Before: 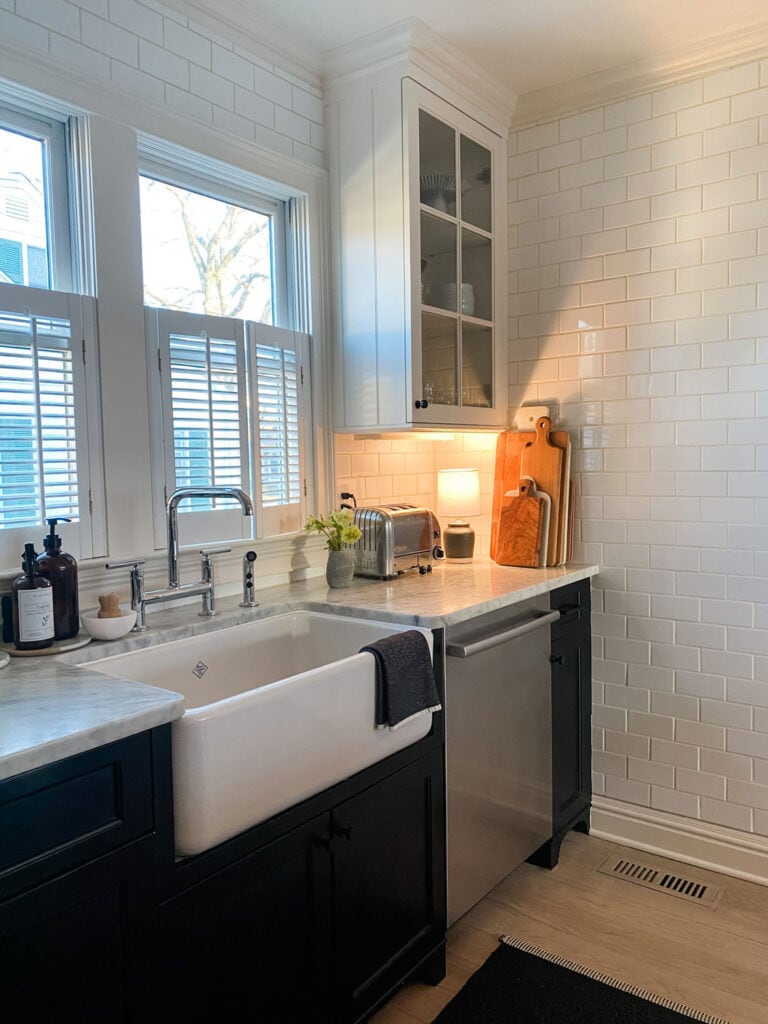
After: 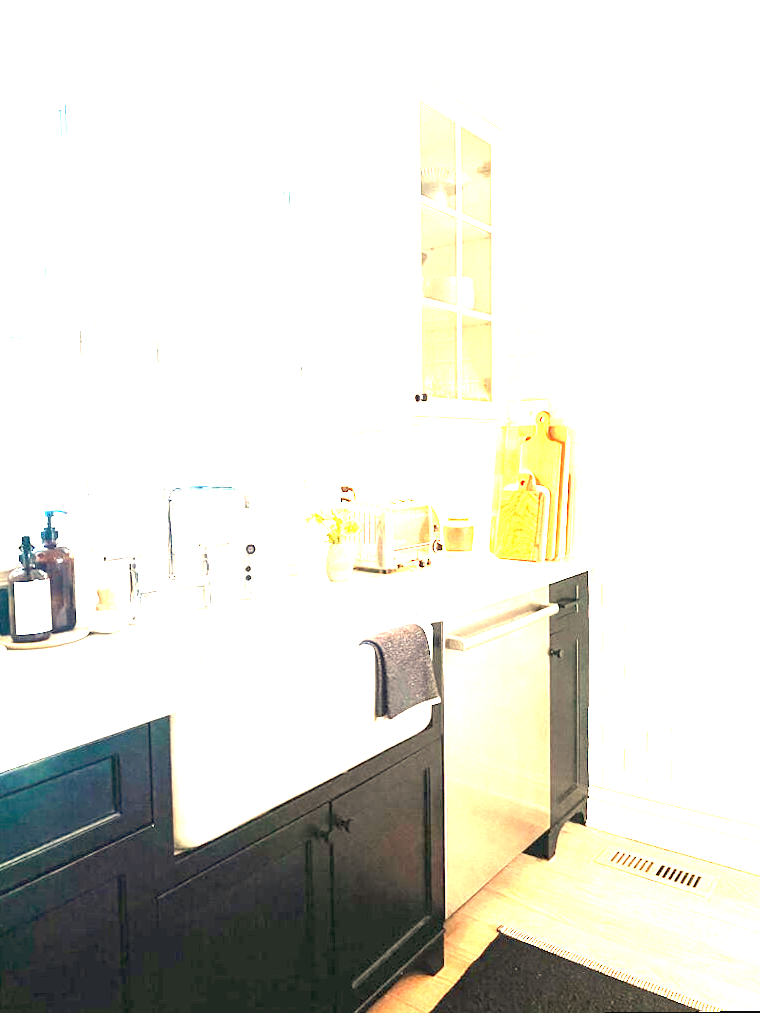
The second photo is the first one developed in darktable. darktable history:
white balance: red 1.138, green 0.996, blue 0.812
rotate and perspective: rotation 0.174°, lens shift (vertical) 0.013, lens shift (horizontal) 0.019, shear 0.001, automatic cropping original format, crop left 0.007, crop right 0.991, crop top 0.016, crop bottom 0.997
exposure: black level correction 0, exposure 4 EV, compensate exposure bias true, compensate highlight preservation false
